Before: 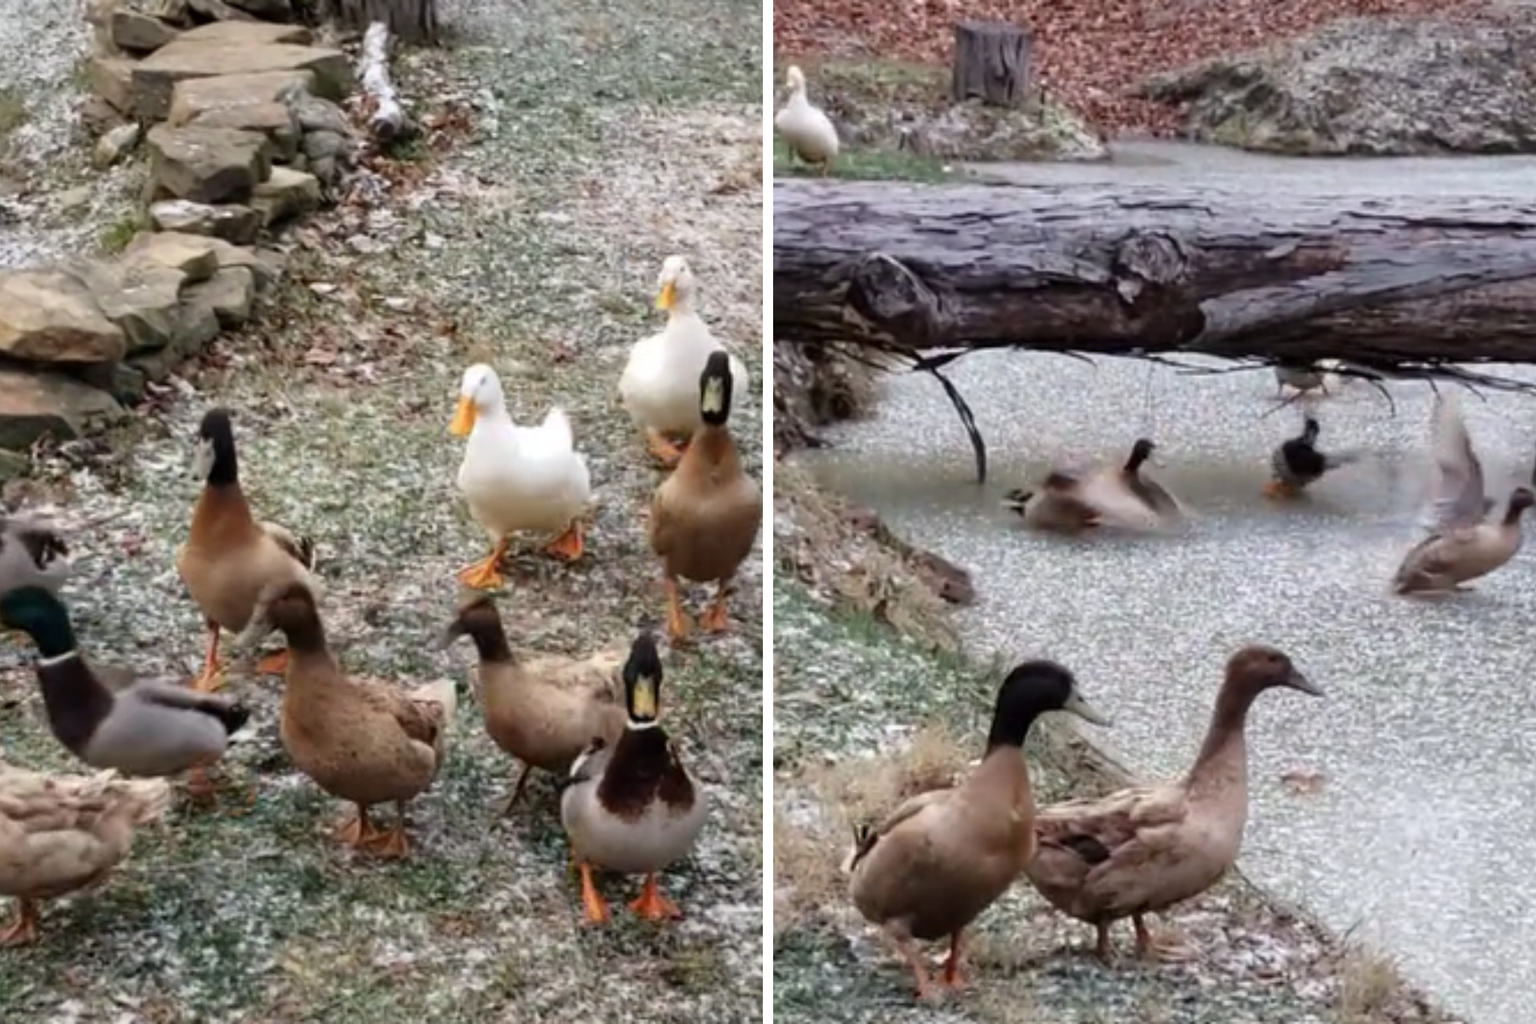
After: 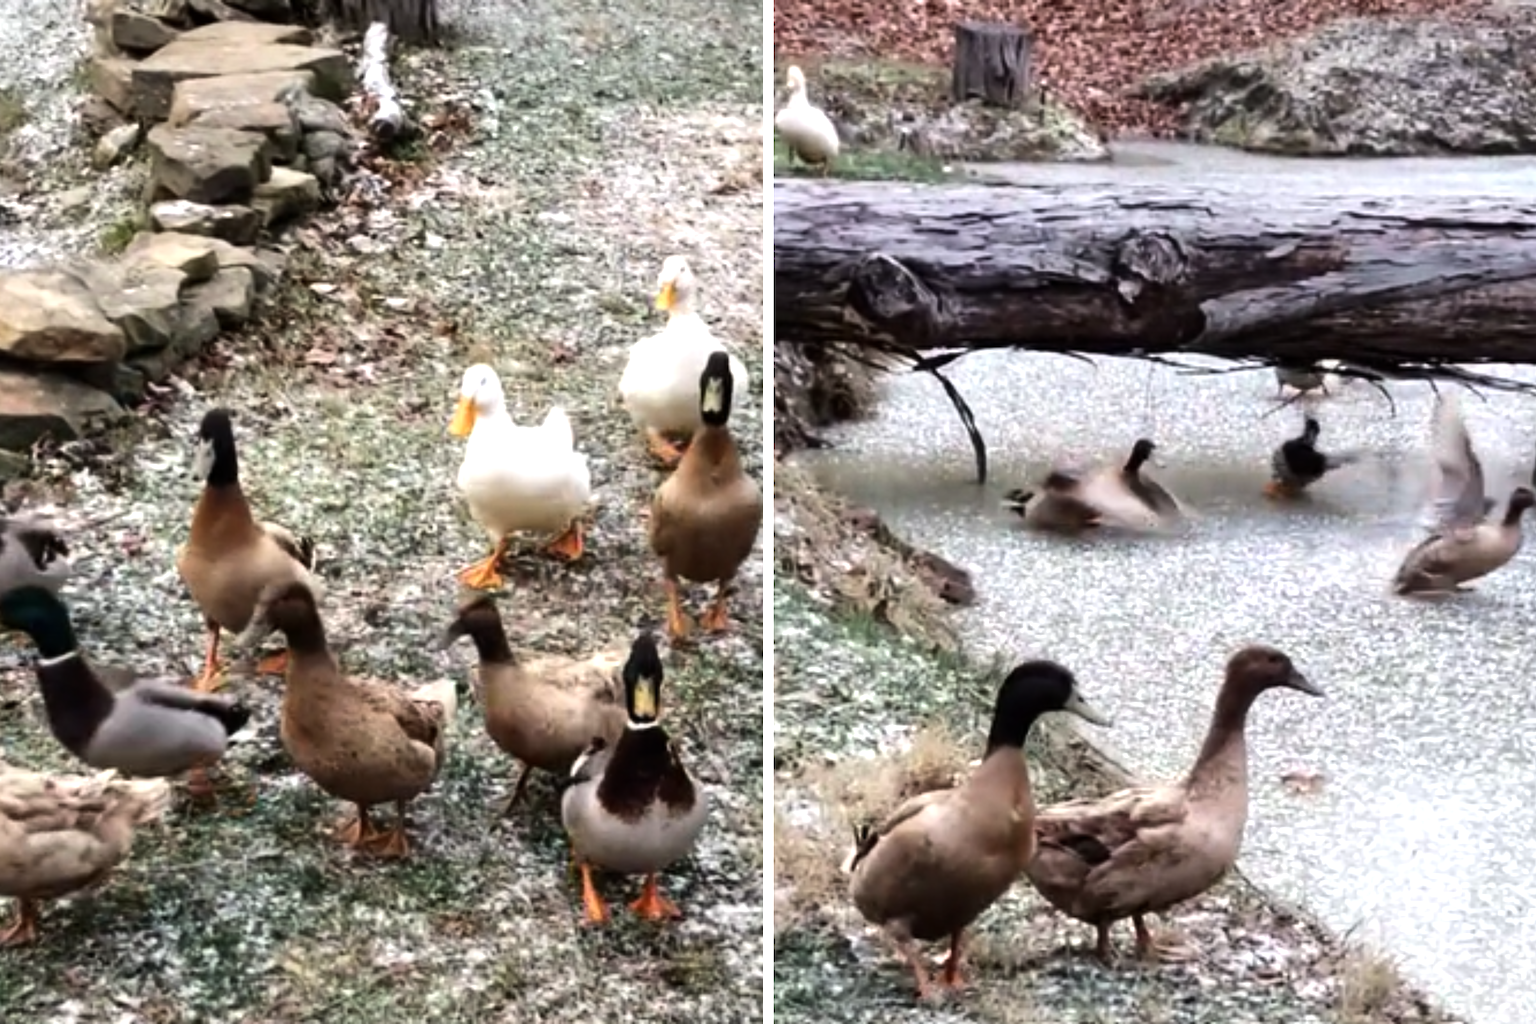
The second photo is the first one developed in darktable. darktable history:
tone equalizer: -8 EV -0.741 EV, -7 EV -0.719 EV, -6 EV -0.588 EV, -5 EV -0.381 EV, -3 EV 0.365 EV, -2 EV 0.6 EV, -1 EV 0.683 EV, +0 EV 0.769 EV, edges refinement/feathering 500, mask exposure compensation -1.57 EV, preserve details no
